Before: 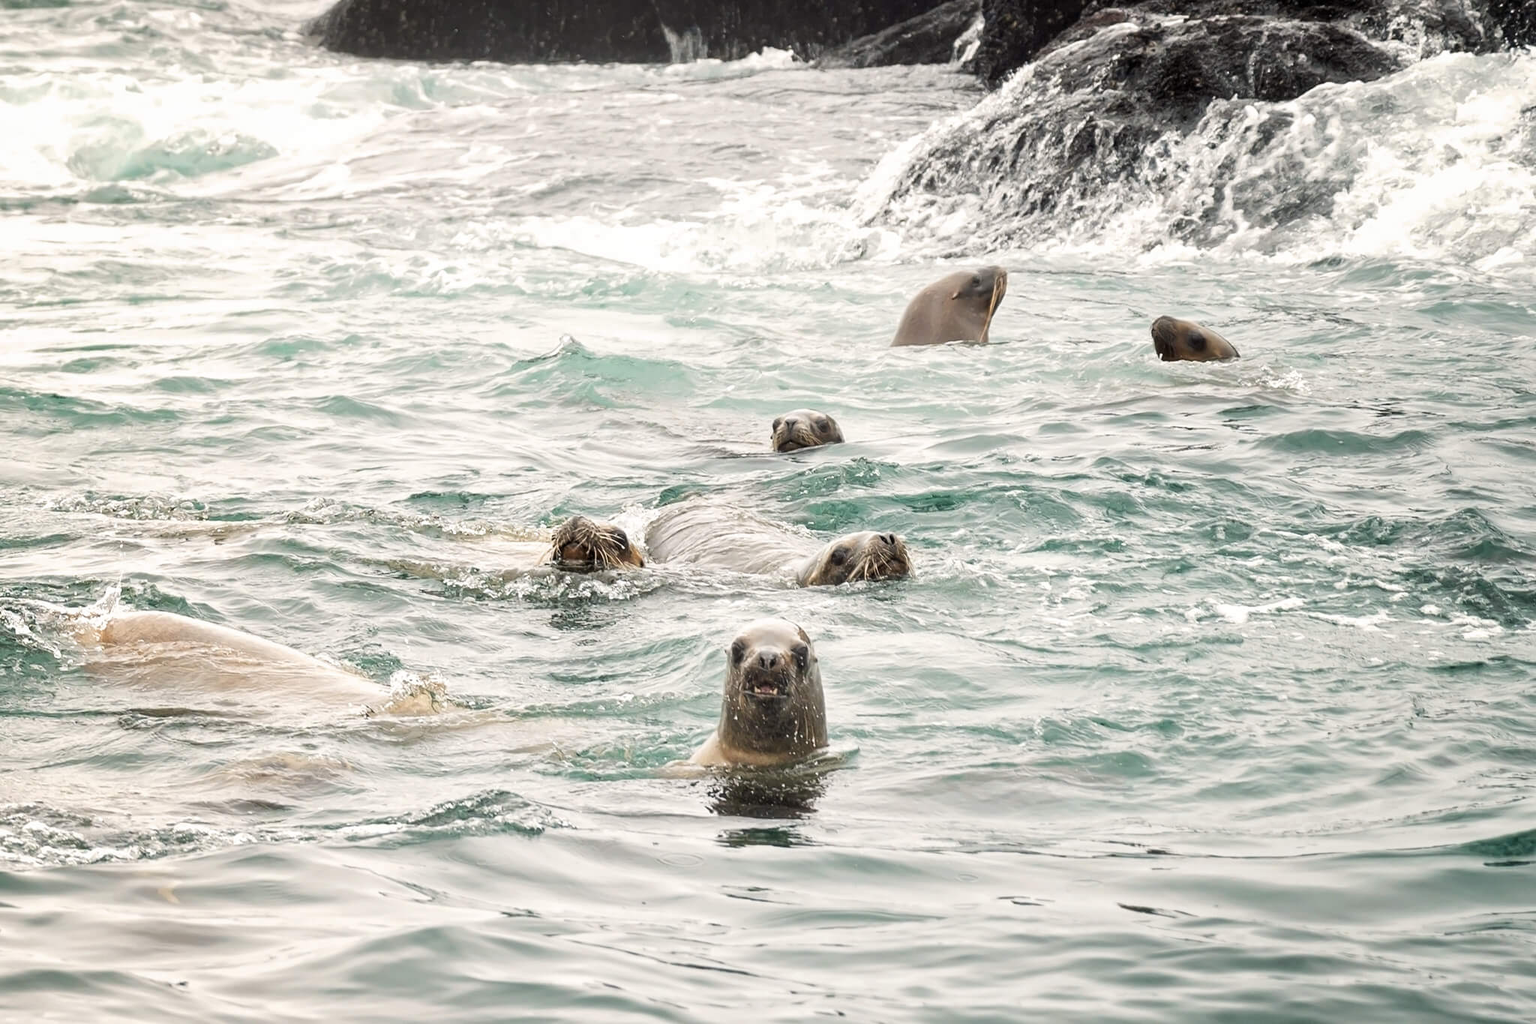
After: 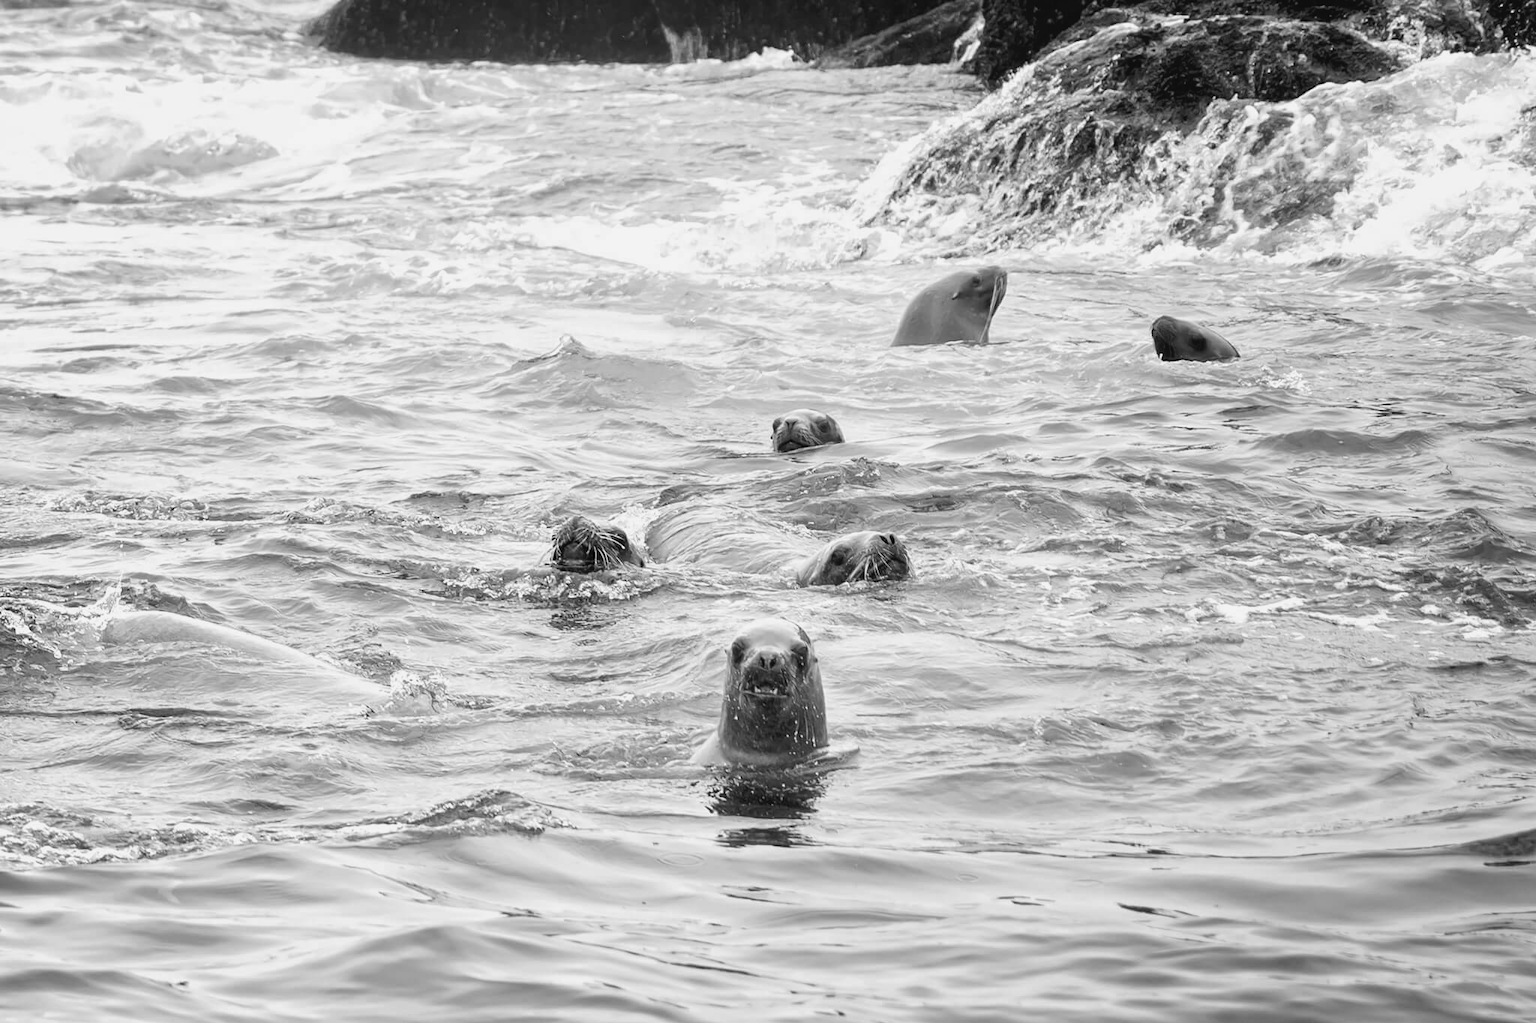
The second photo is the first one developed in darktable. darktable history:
monochrome: a 32, b 64, size 2.3
white balance: red 0.986, blue 1.01
color balance: lift [1, 1.015, 0.987, 0.985], gamma [1, 0.959, 1.042, 0.958], gain [0.927, 0.938, 1.072, 0.928], contrast 1.5%
